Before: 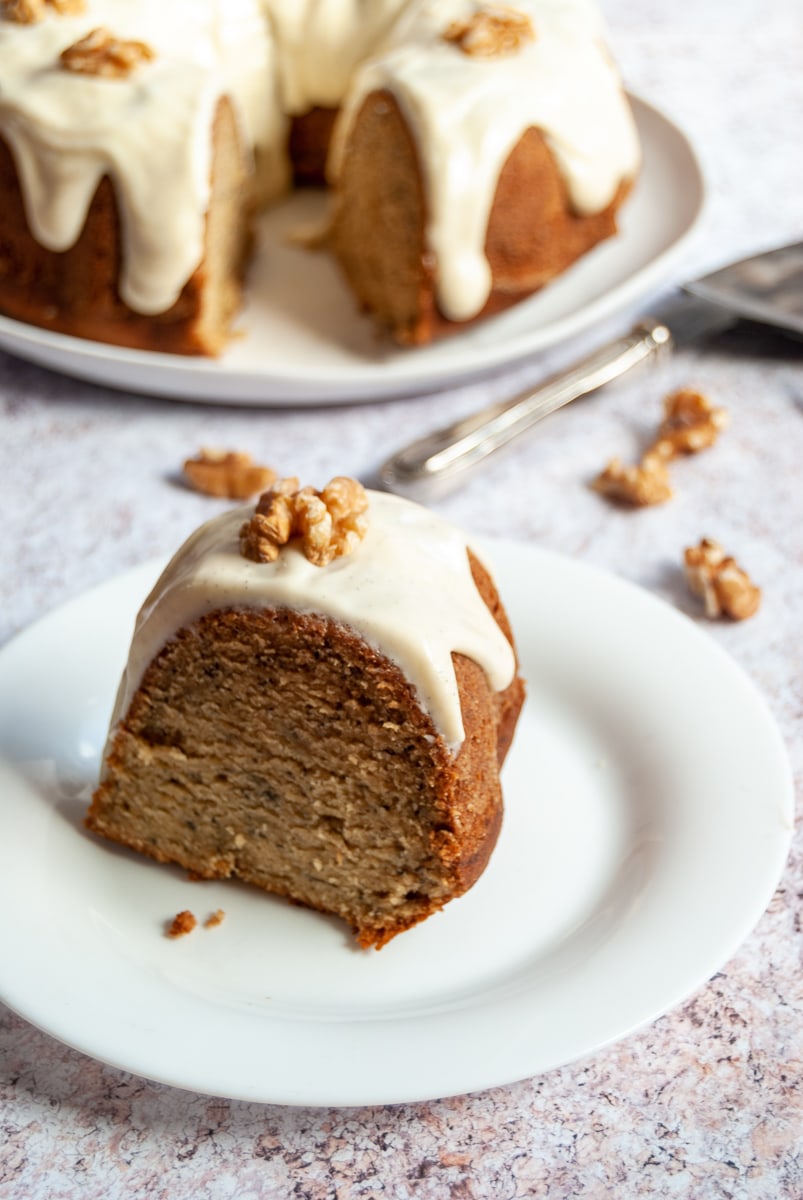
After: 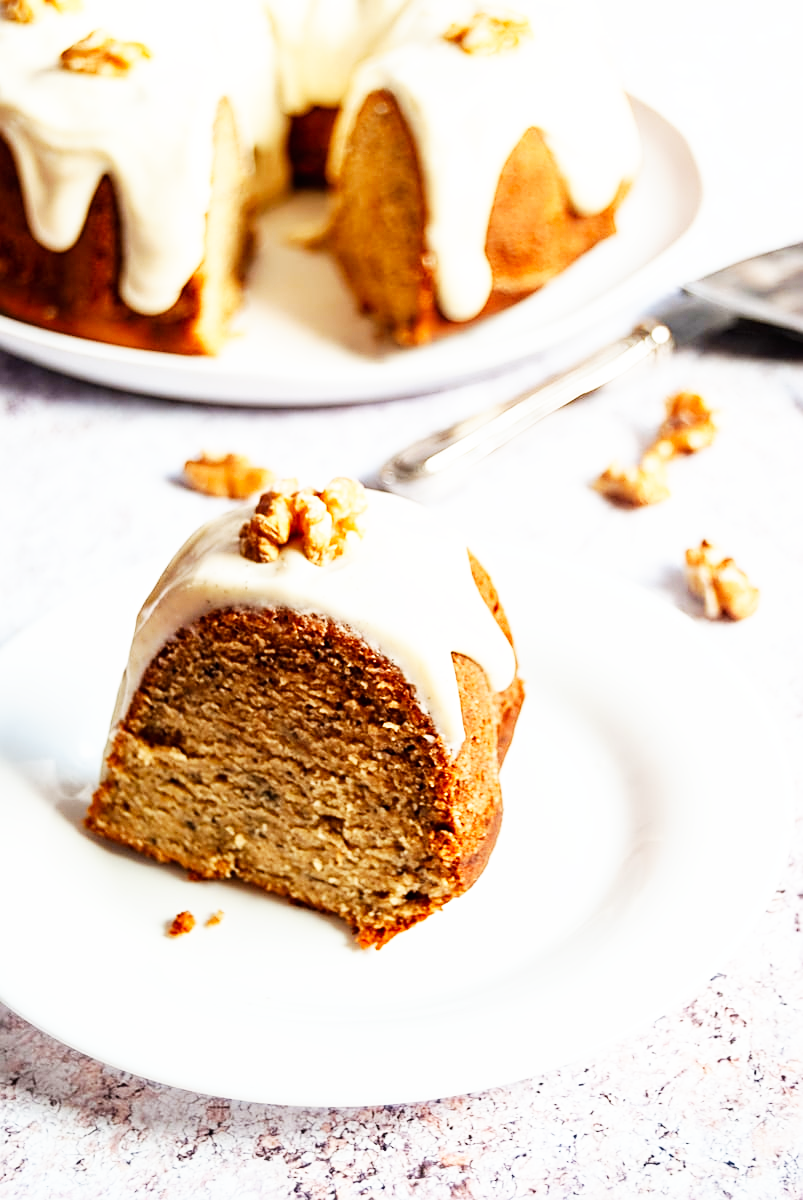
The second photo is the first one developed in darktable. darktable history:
sharpen: on, module defaults
base curve: curves: ch0 [(0, 0) (0.007, 0.004) (0.027, 0.03) (0.046, 0.07) (0.207, 0.54) (0.442, 0.872) (0.673, 0.972) (1, 1)], preserve colors none
